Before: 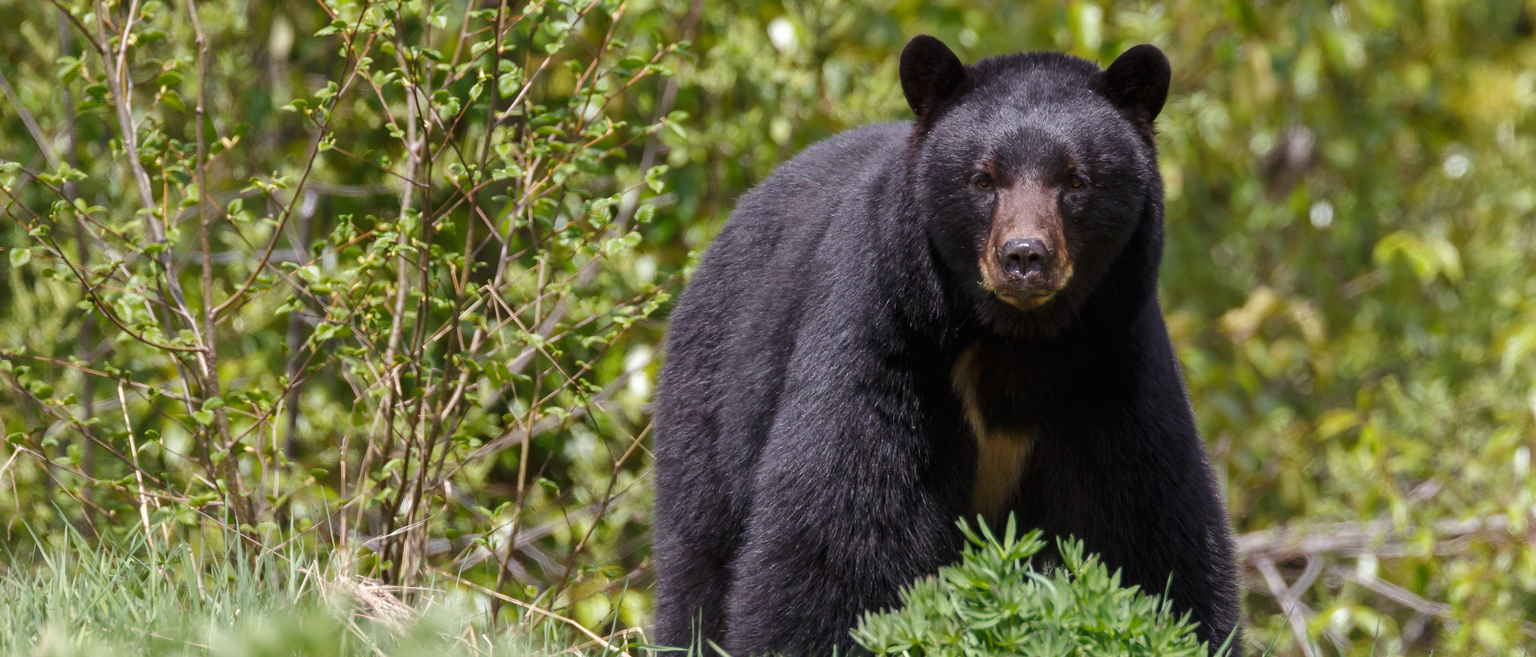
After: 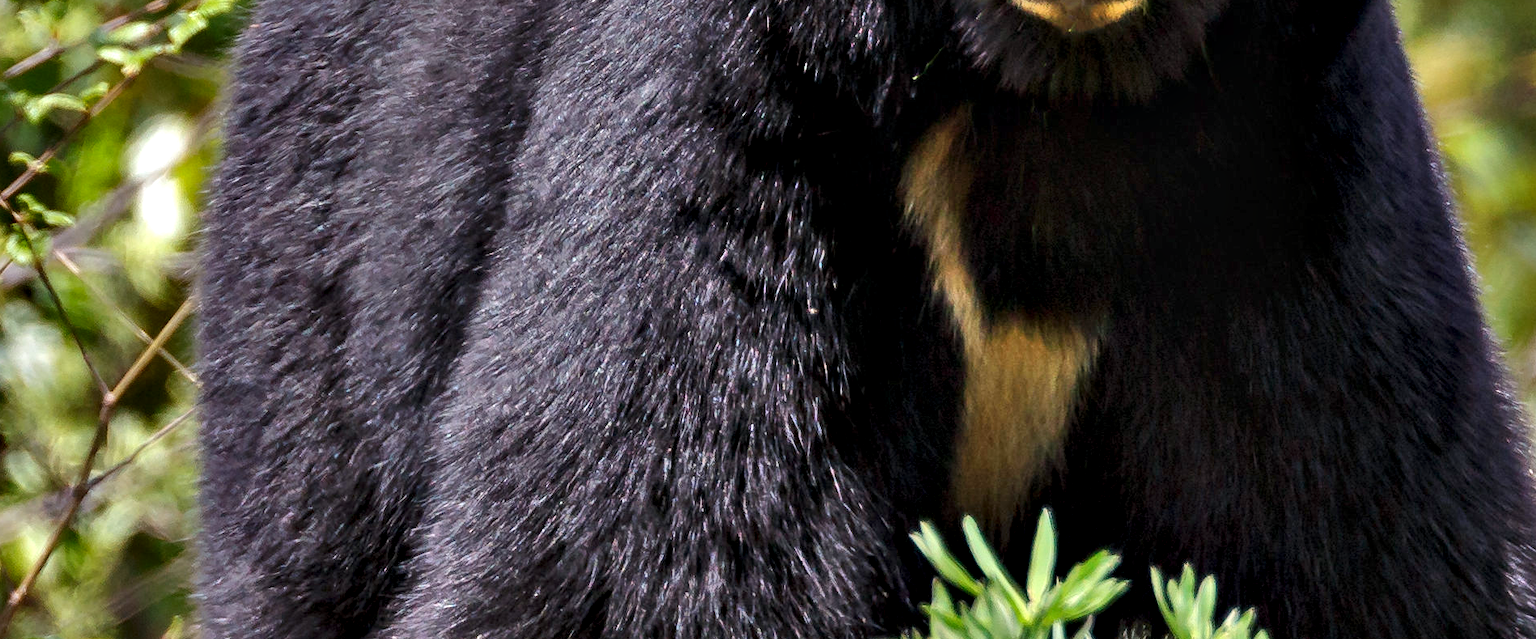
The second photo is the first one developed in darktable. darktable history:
shadows and highlights: soften with gaussian
contrast equalizer: octaves 7, y [[0.6 ×6], [0.55 ×6], [0 ×6], [0 ×6], [0 ×6]]
tone equalizer: on, module defaults
white balance: red 1, blue 1
crop: left 37.221%, top 45.169%, right 20.63%, bottom 13.777%
